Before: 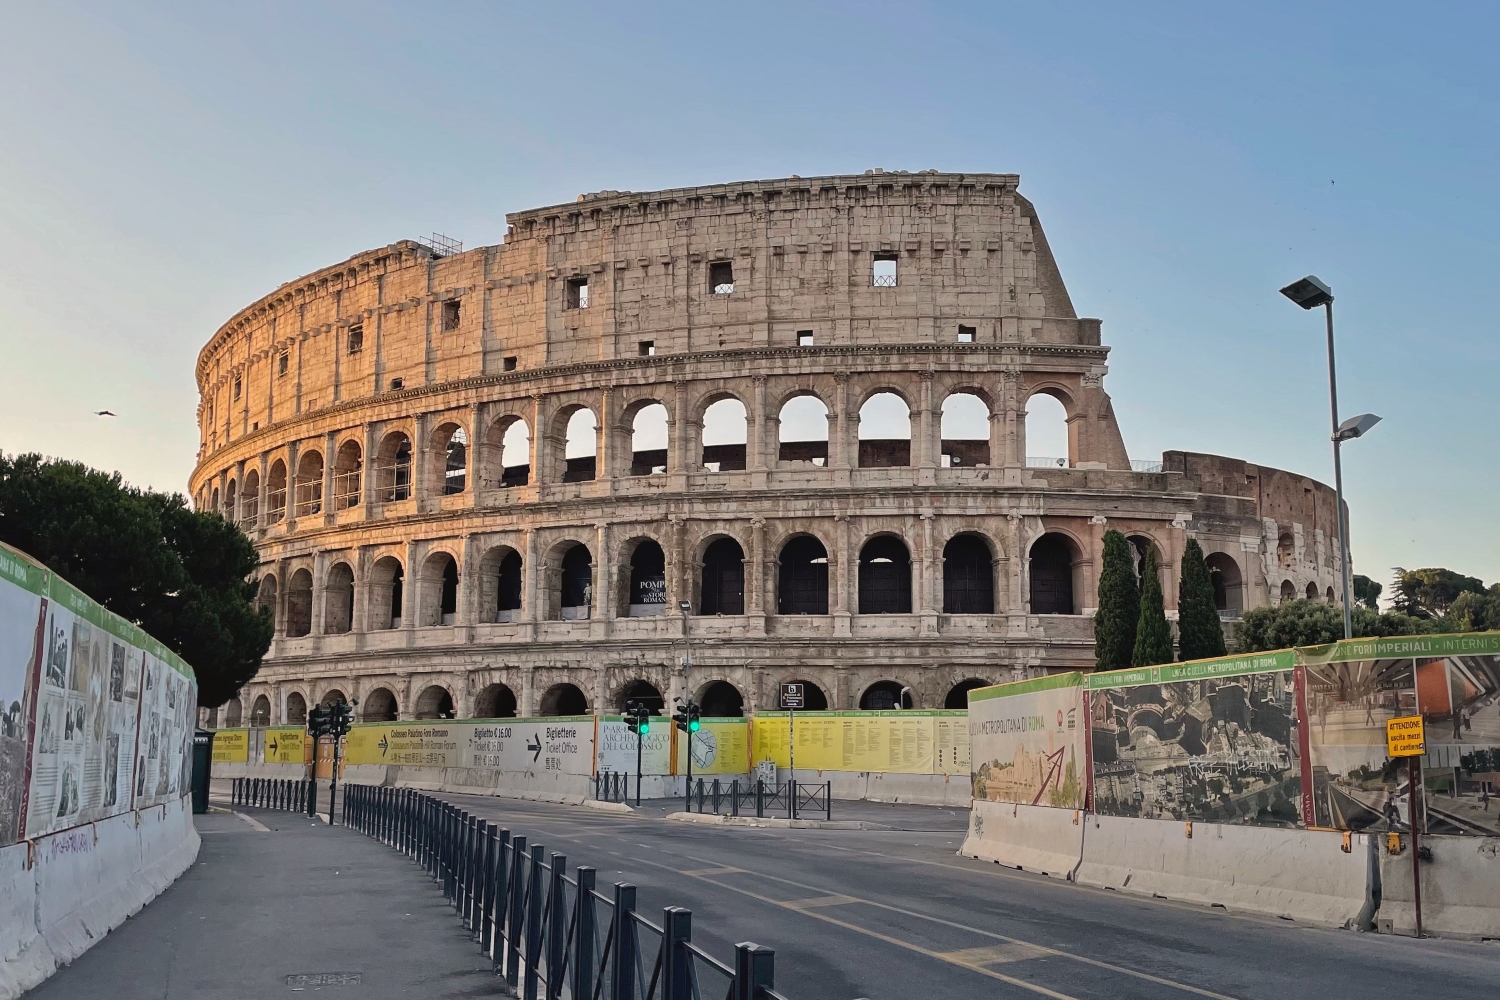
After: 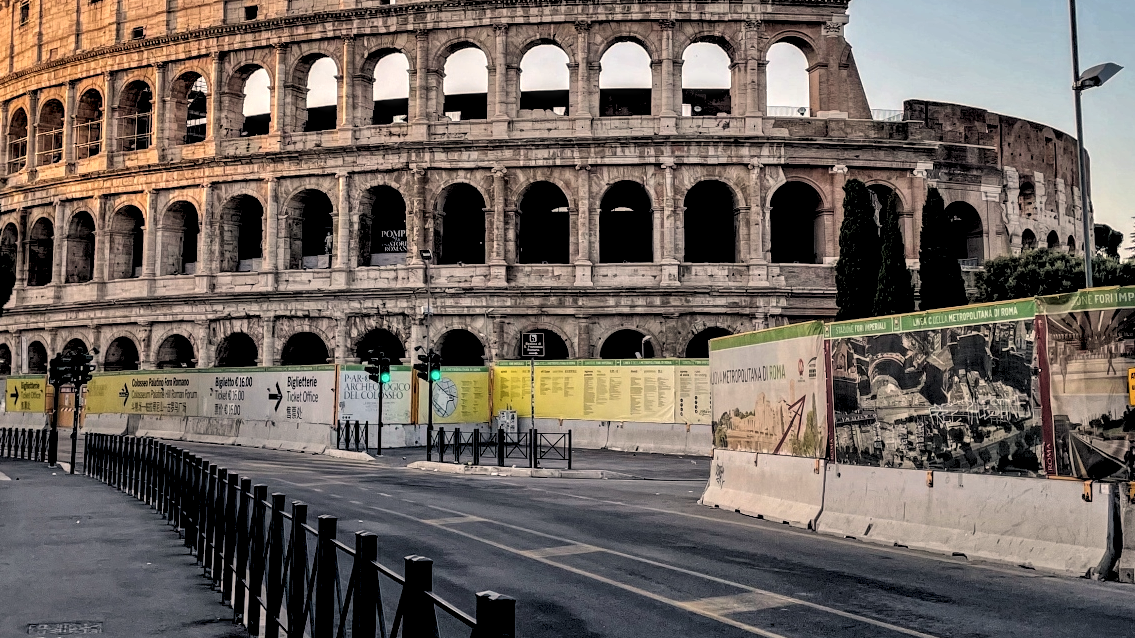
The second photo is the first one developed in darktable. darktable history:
crop and rotate: left 17.299%, top 35.115%, right 7.015%, bottom 1.024%
rgb levels: levels [[0.034, 0.472, 0.904], [0, 0.5, 1], [0, 0.5, 1]]
local contrast: detail 160%
color balance rgb: shadows lift › hue 87.51°, highlights gain › chroma 1.62%, highlights gain › hue 55.1°, global offset › chroma 0.1%, global offset › hue 253.66°, linear chroma grading › global chroma 0.5%
